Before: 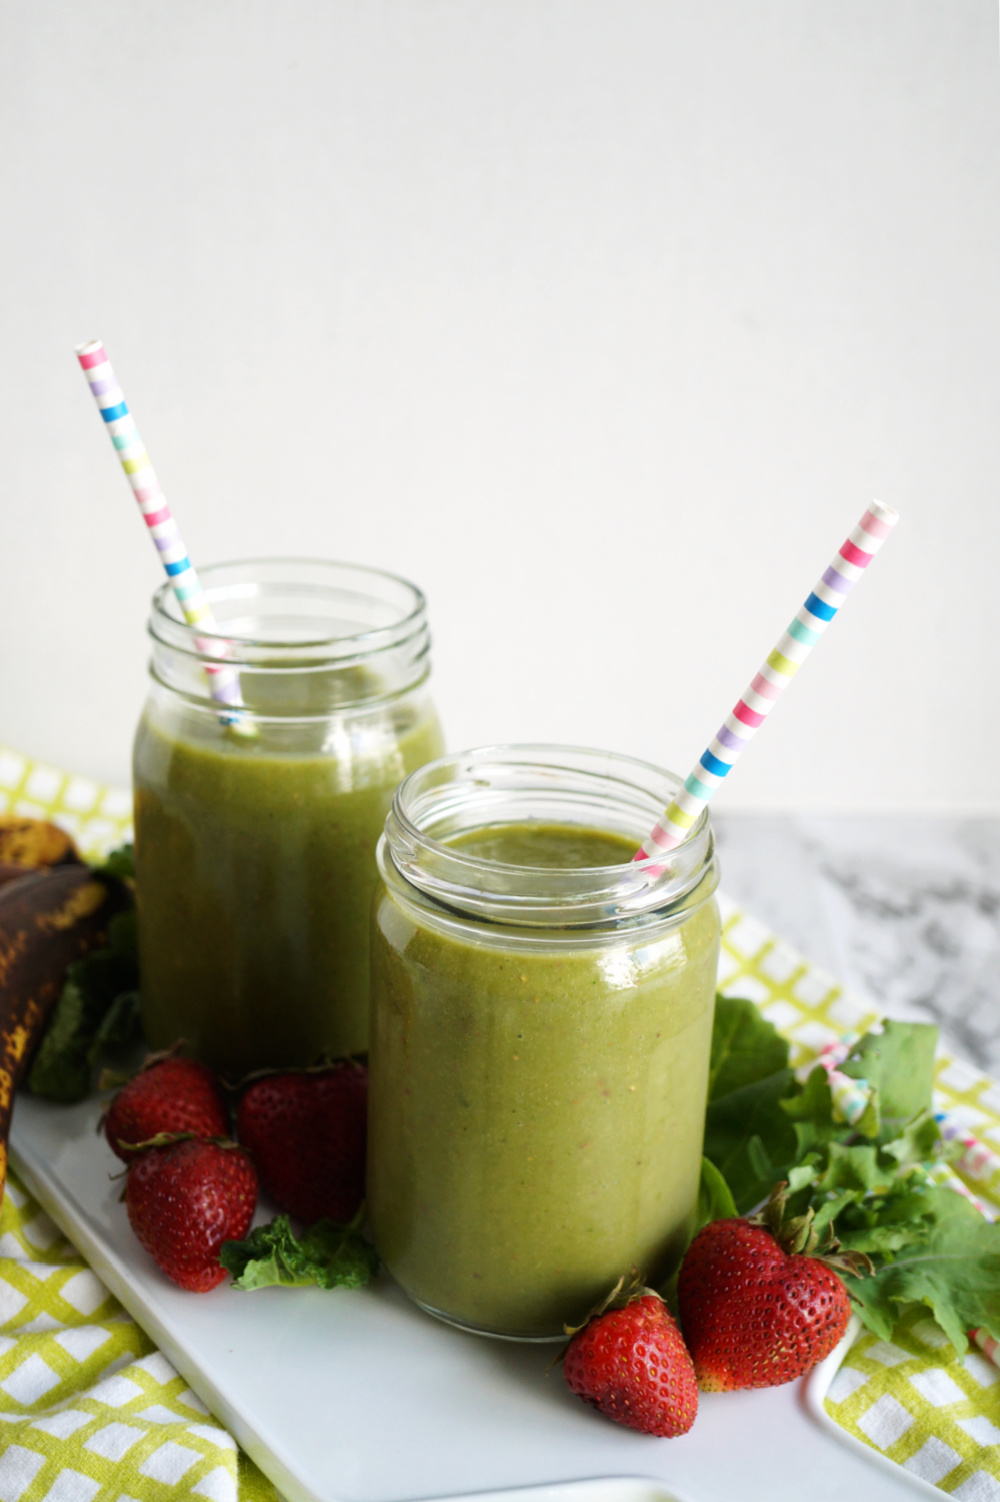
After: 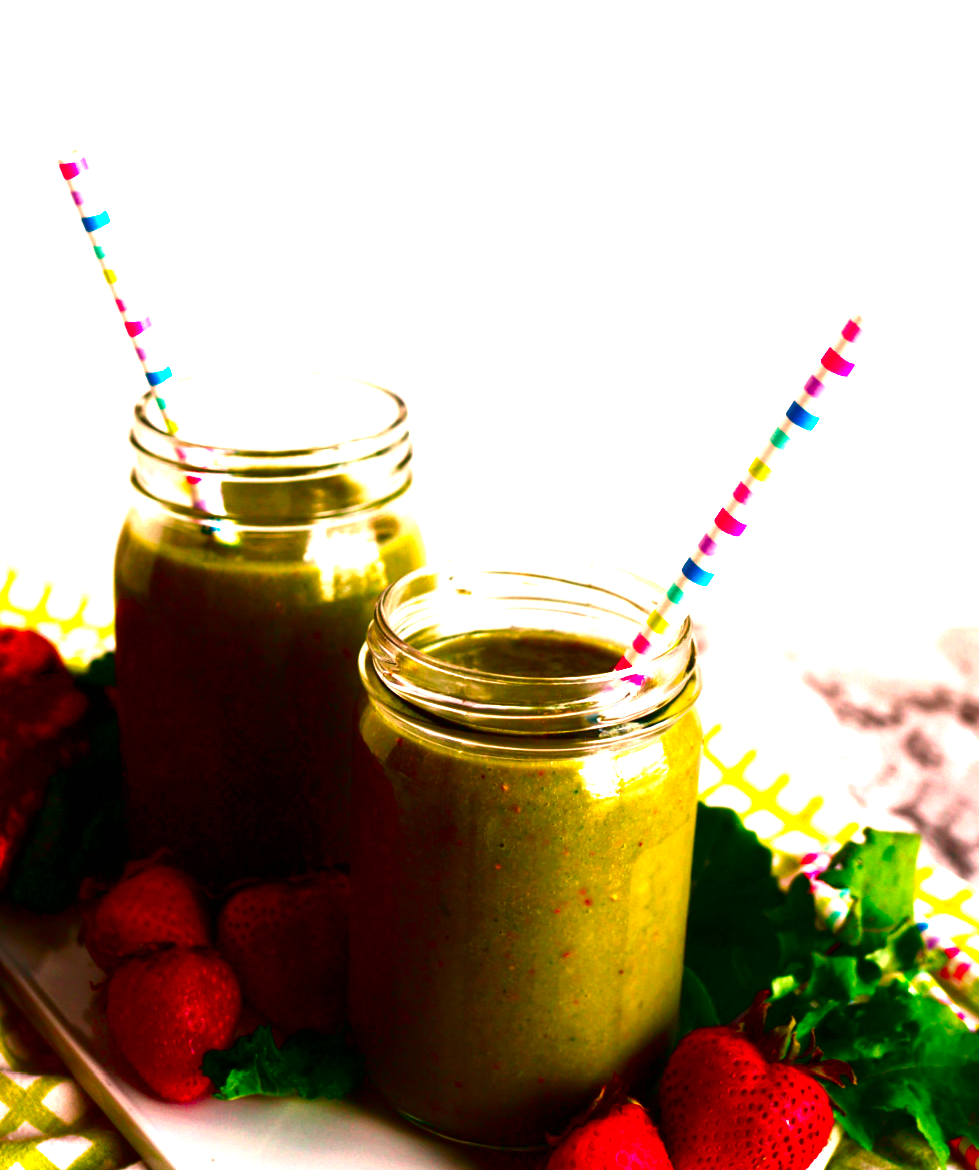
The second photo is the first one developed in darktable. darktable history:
color contrast: green-magenta contrast 1.73, blue-yellow contrast 1.15
white balance: red 1.127, blue 0.943
contrast brightness saturation: brightness -1, saturation 1
crop and rotate: left 1.814%, top 12.818%, right 0.25%, bottom 9.225%
tone equalizer: -8 EV -0.75 EV, -7 EV -0.7 EV, -6 EV -0.6 EV, -5 EV -0.4 EV, -3 EV 0.4 EV, -2 EV 0.6 EV, -1 EV 0.7 EV, +0 EV 0.75 EV, edges refinement/feathering 500, mask exposure compensation -1.57 EV, preserve details no
